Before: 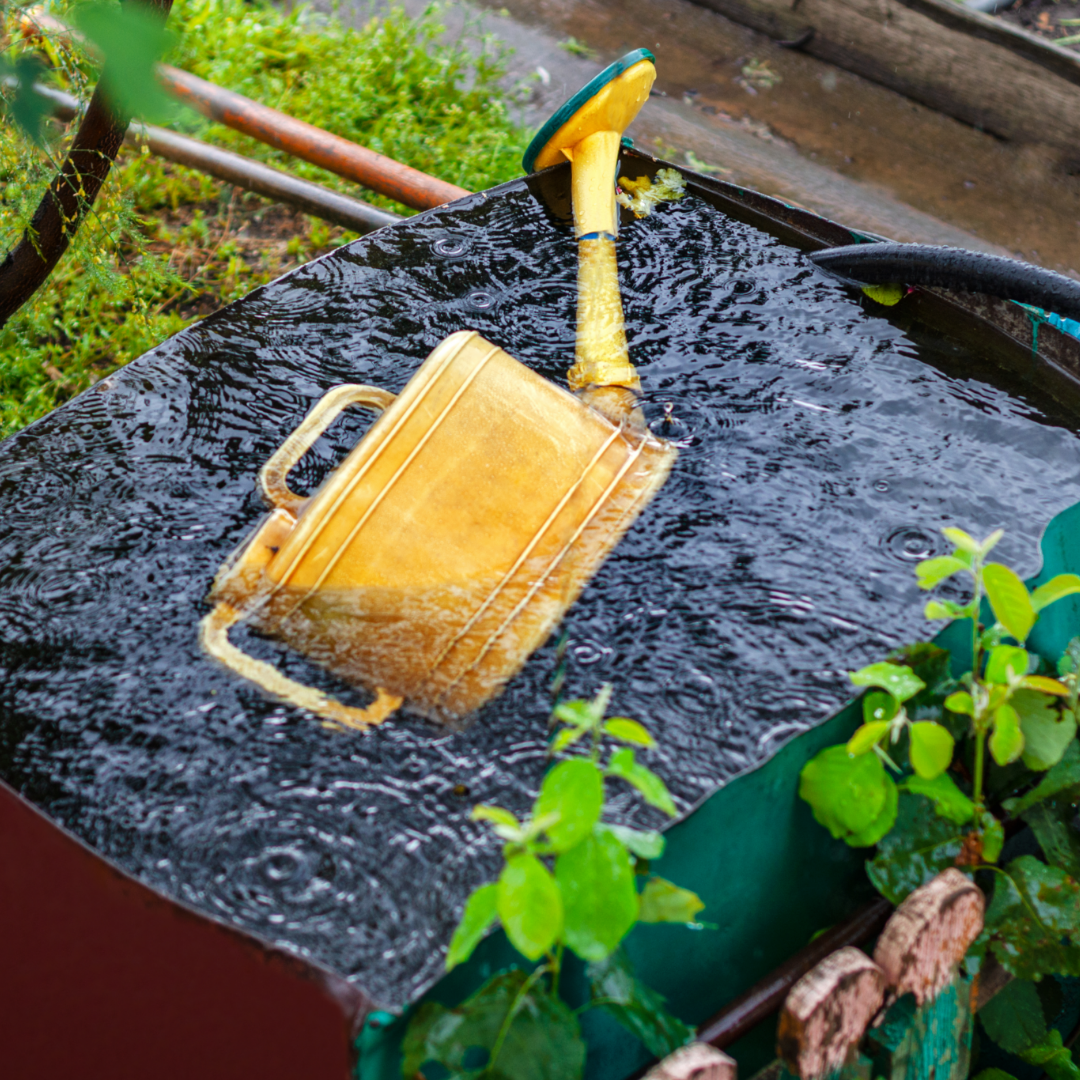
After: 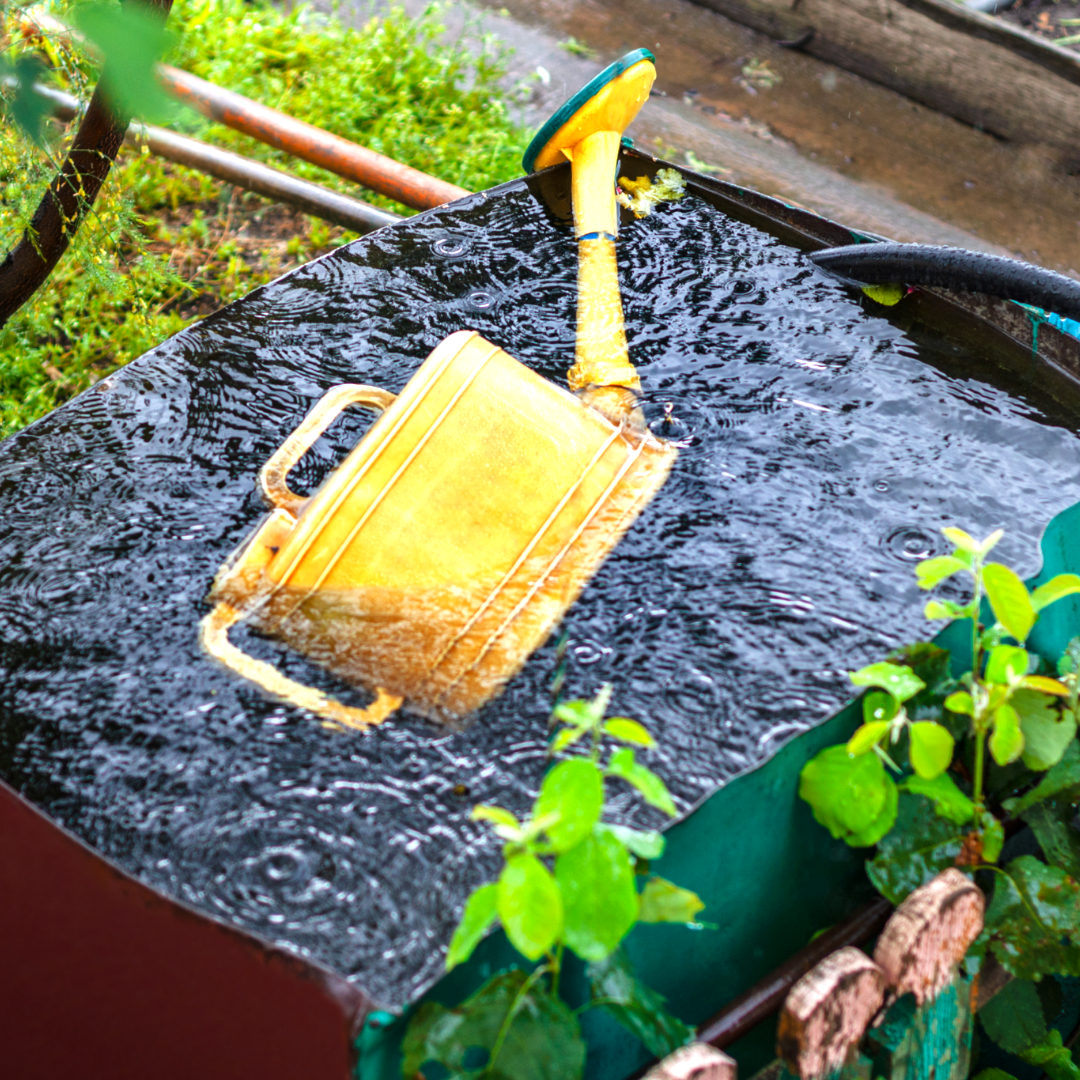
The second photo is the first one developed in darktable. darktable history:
tone equalizer: -8 EV -0.751 EV, -7 EV -0.723 EV, -6 EV -0.616 EV, -5 EV -0.373 EV, -3 EV 0.377 EV, -2 EV 0.6 EV, -1 EV 0.675 EV, +0 EV 0.724 EV, smoothing diameter 24.81%, edges refinement/feathering 5.82, preserve details guided filter
